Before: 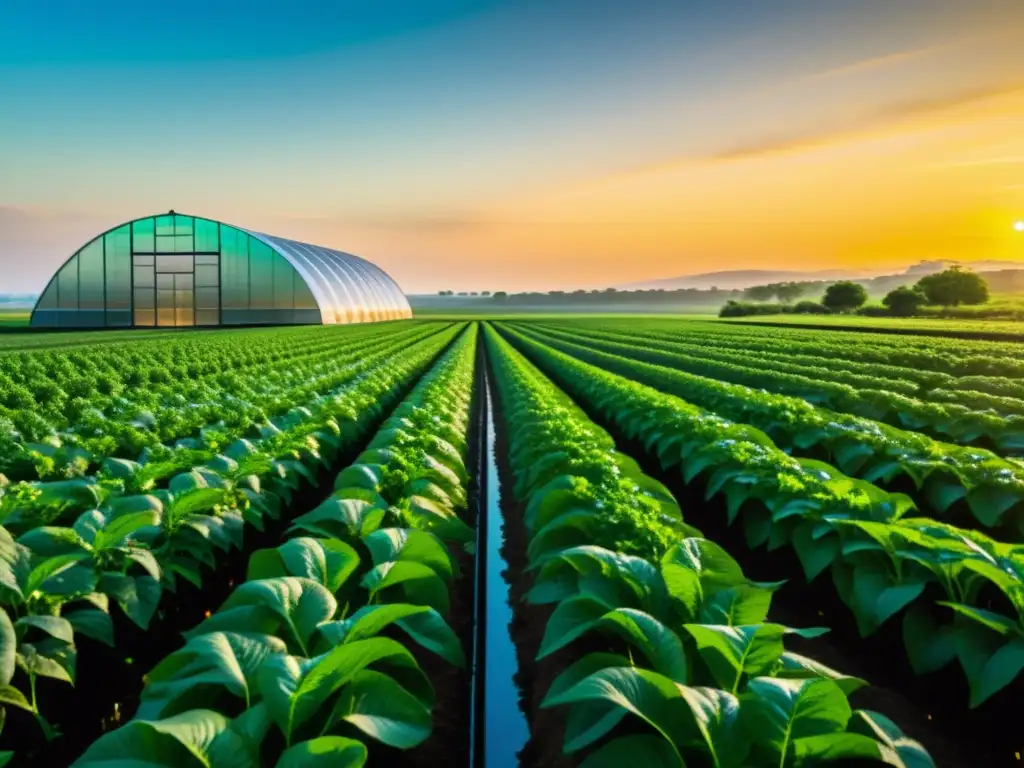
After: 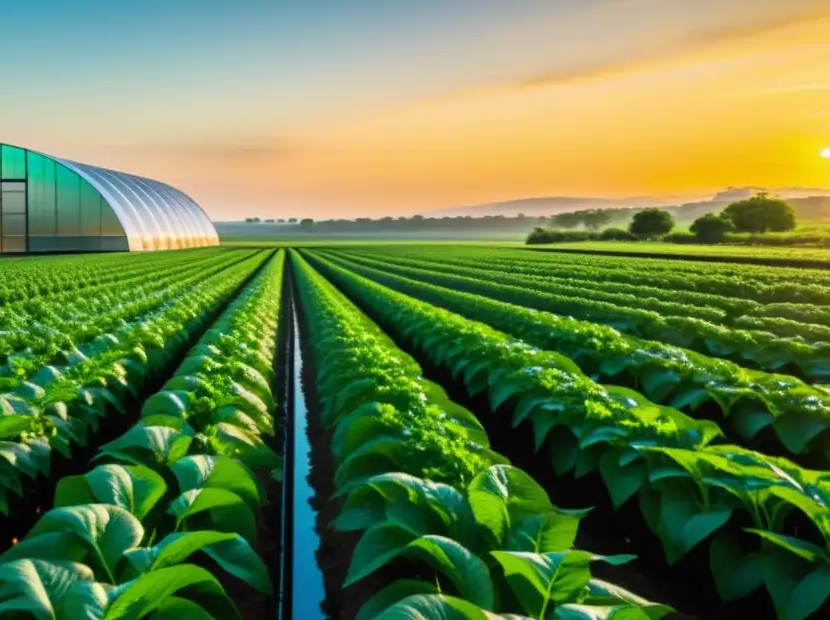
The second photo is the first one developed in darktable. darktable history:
crop: left 18.851%, top 9.534%, right 0%, bottom 9.71%
